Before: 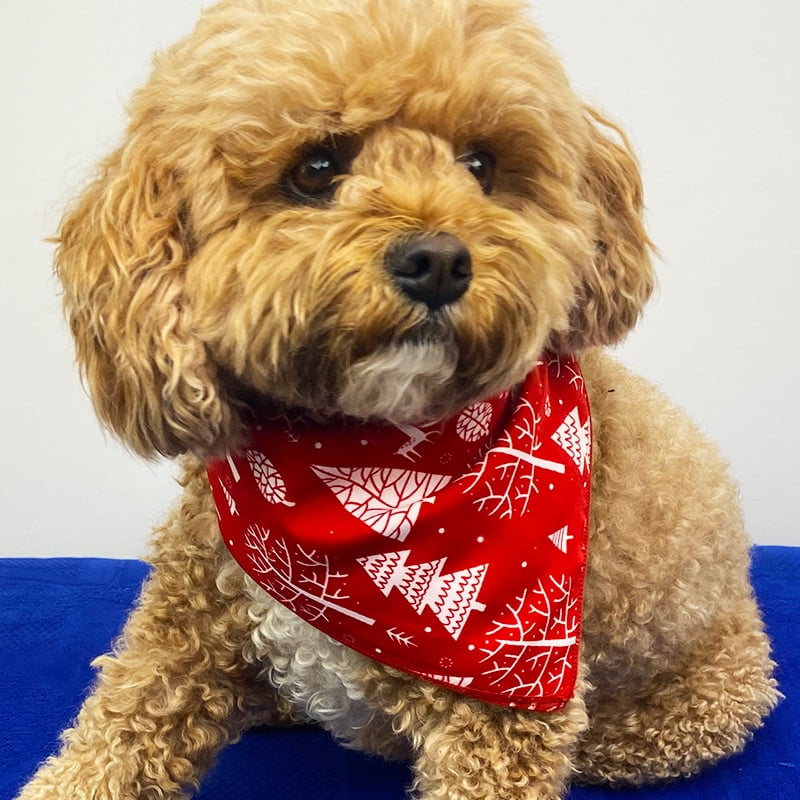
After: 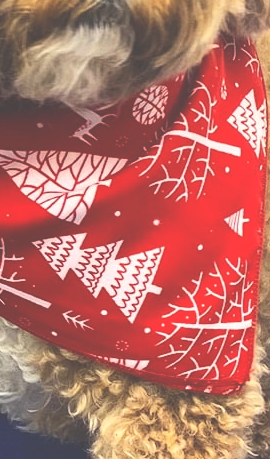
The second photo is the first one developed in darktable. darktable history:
color zones: curves: ch0 [(0.068, 0.464) (0.25, 0.5) (0.48, 0.508) (0.75, 0.536) (0.886, 0.476) (0.967, 0.456)]; ch1 [(0.066, 0.456) (0.25, 0.5) (0.616, 0.508) (0.746, 0.56) (0.934, 0.444)]
contrast brightness saturation: contrast 0.202, brightness 0.164, saturation 0.223
exposure: black level correction -0.043, exposure 0.063 EV, compensate exposure bias true, compensate highlight preservation false
shadows and highlights: shadows -69.5, highlights 33.46, soften with gaussian
crop: left 40.555%, top 39.663%, right 25.611%, bottom 2.94%
